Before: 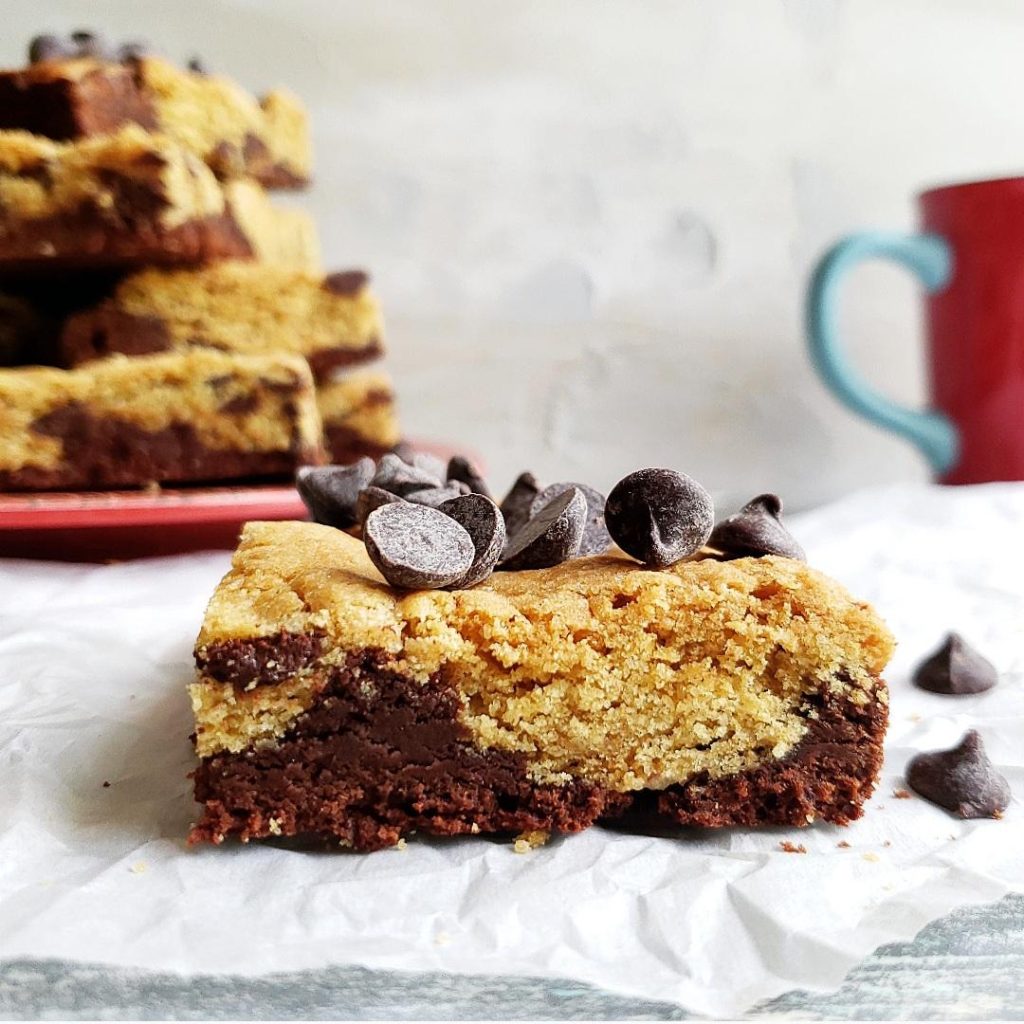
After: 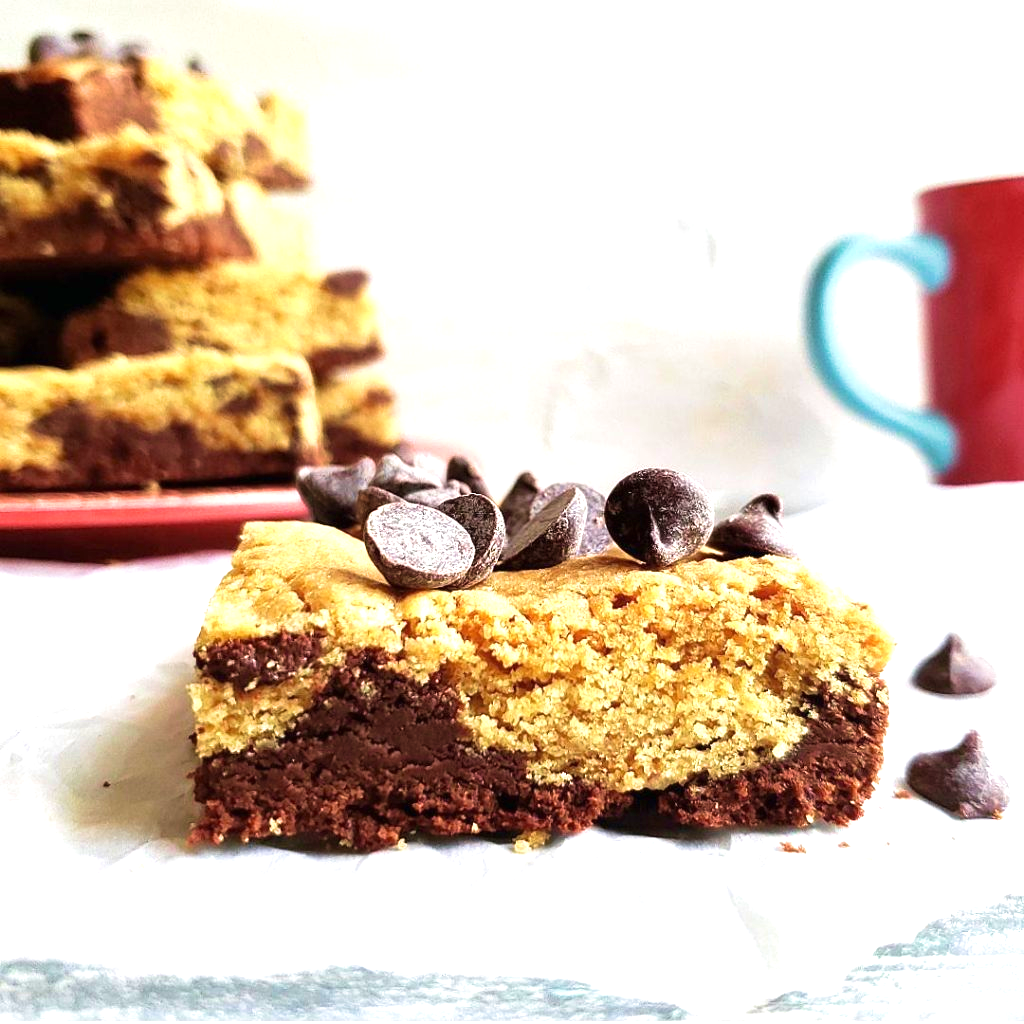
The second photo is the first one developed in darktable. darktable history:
velvia: strength 55.44%
exposure: black level correction 0, exposure 0.699 EV, compensate highlight preservation false
